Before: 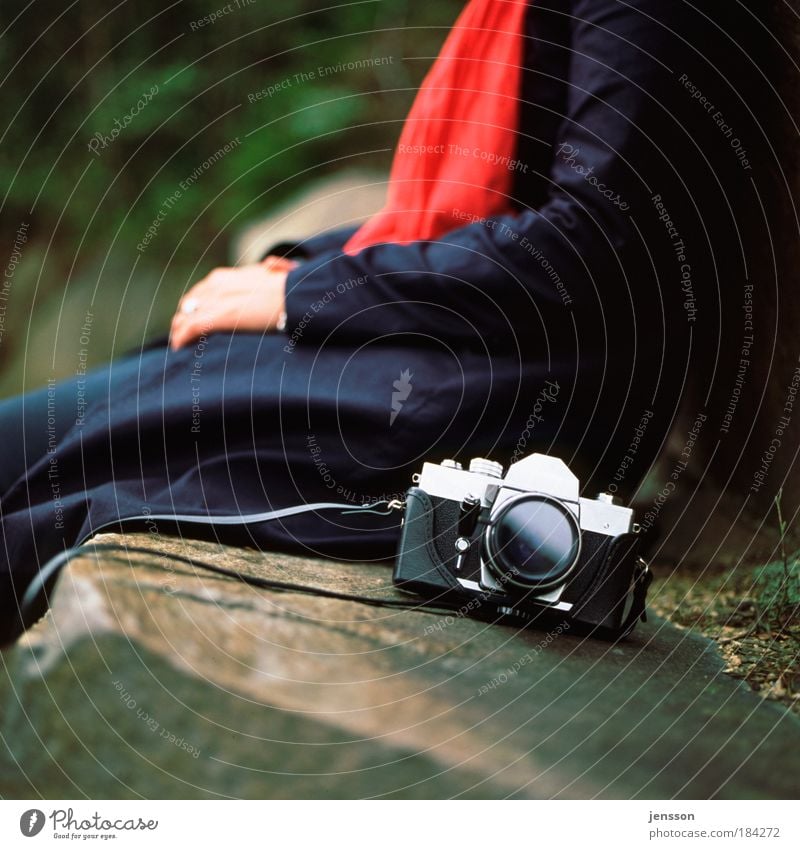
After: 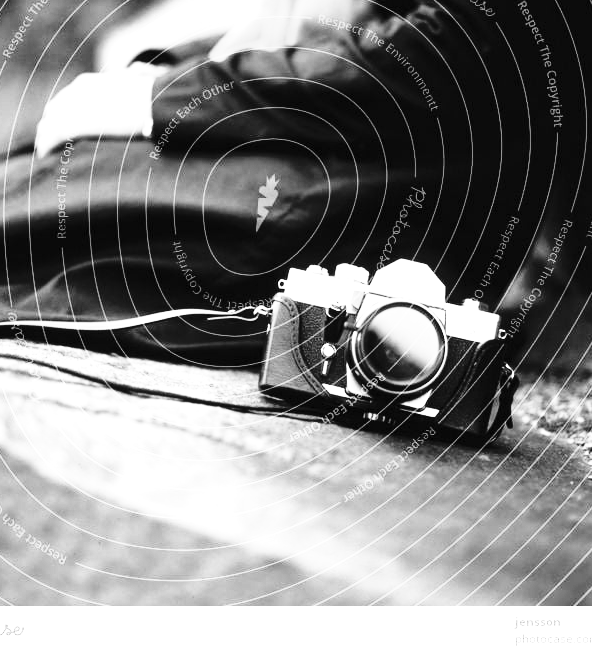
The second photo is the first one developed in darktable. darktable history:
rgb curve: curves: ch0 [(0, 0) (0.21, 0.15) (0.24, 0.21) (0.5, 0.75) (0.75, 0.96) (0.89, 0.99) (1, 1)]; ch1 [(0, 0.02) (0.21, 0.13) (0.25, 0.2) (0.5, 0.67) (0.75, 0.9) (0.89, 0.97) (1, 1)]; ch2 [(0, 0.02) (0.21, 0.13) (0.25, 0.2) (0.5, 0.67) (0.75, 0.9) (0.89, 0.97) (1, 1)], compensate middle gray true
tone equalizer: on, module defaults
crop: left 16.871%, top 22.857%, right 9.116%
exposure: exposure 0.515 EV, compensate highlight preservation false
monochrome: a 32, b 64, size 2.3
white balance: red 0.984, blue 1.059
levels: levels [0, 0.397, 0.955]
